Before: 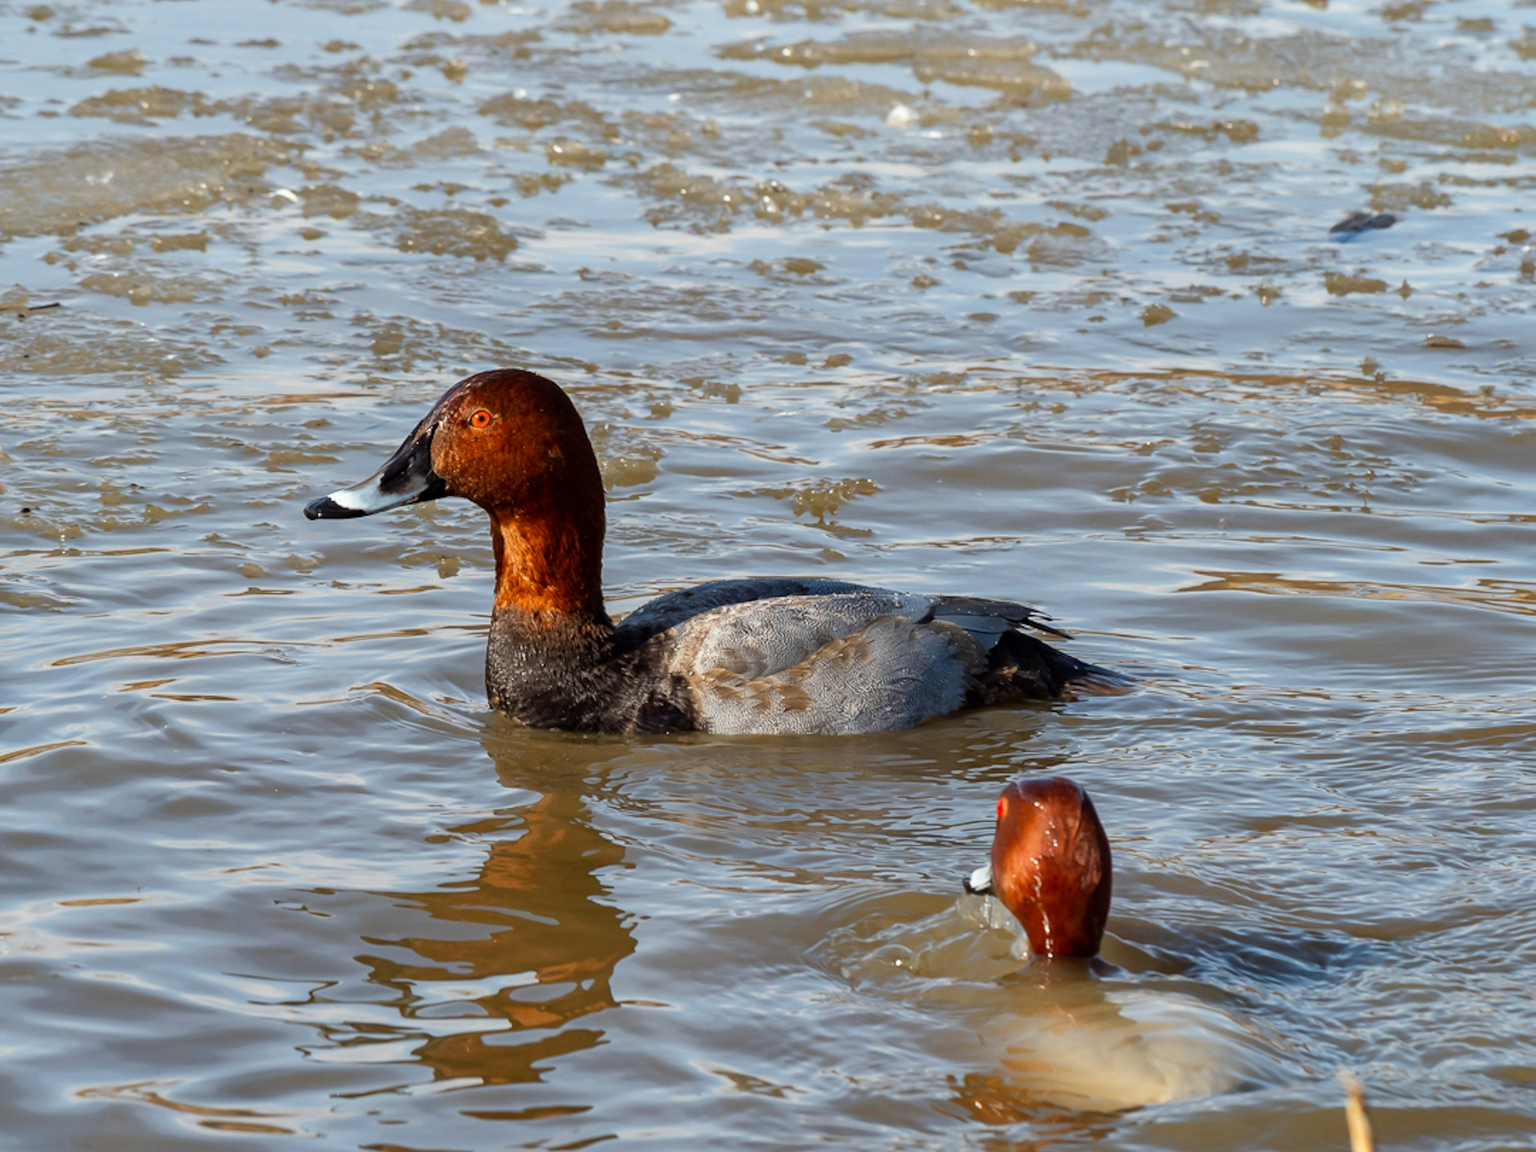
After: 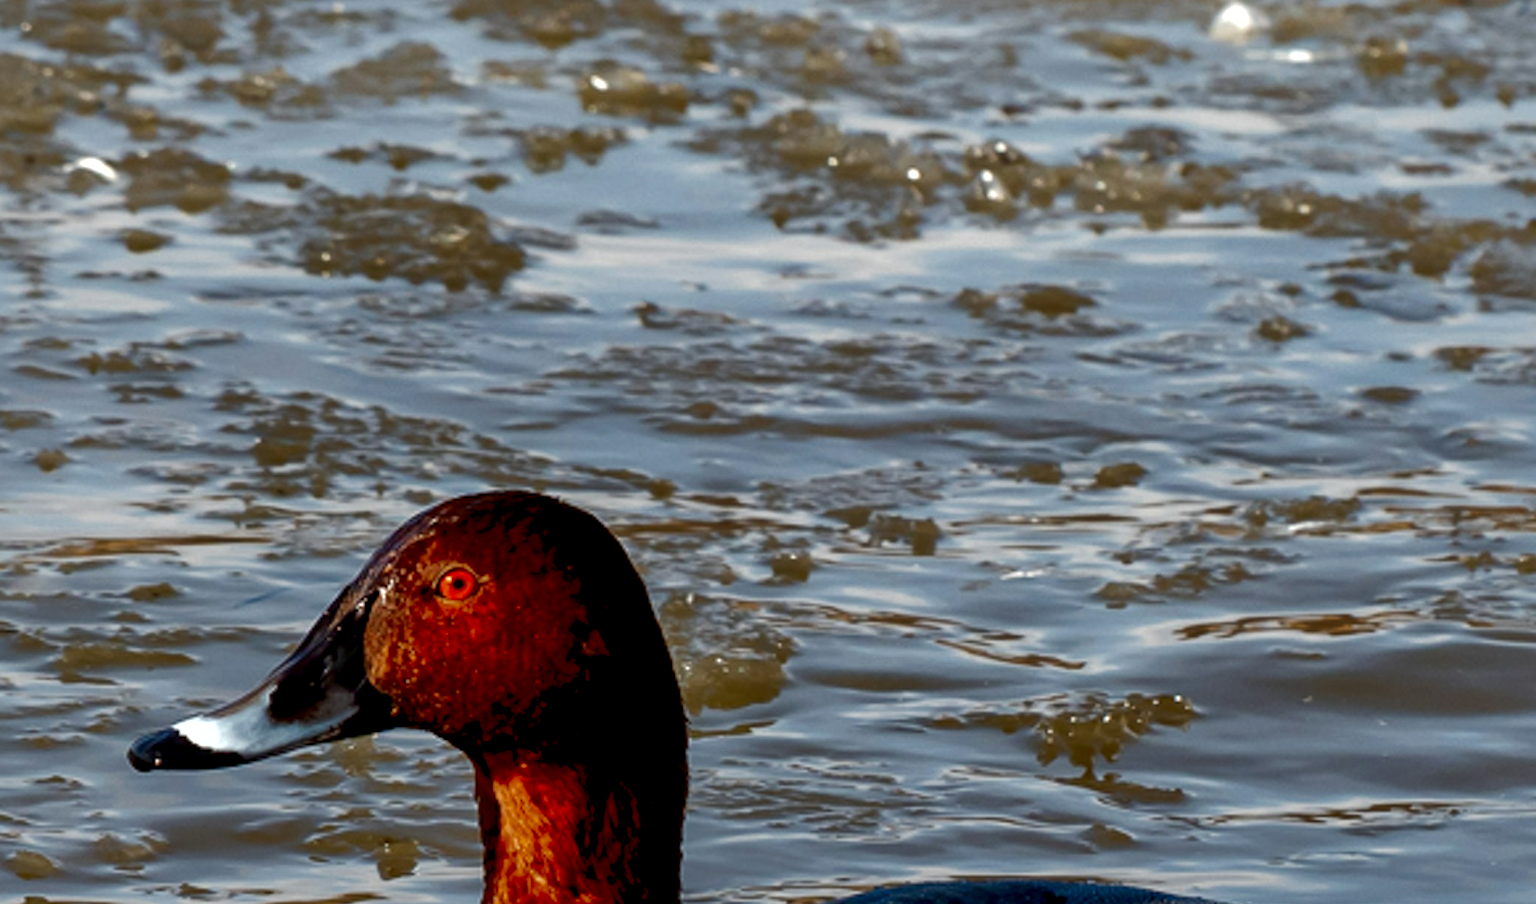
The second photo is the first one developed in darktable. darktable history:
crop: left 15.306%, top 9.065%, right 30.789%, bottom 48.638%
contrast brightness saturation: brightness -0.52
rgb levels: levels [[0.01, 0.419, 0.839], [0, 0.5, 1], [0, 0.5, 1]]
shadows and highlights: on, module defaults
